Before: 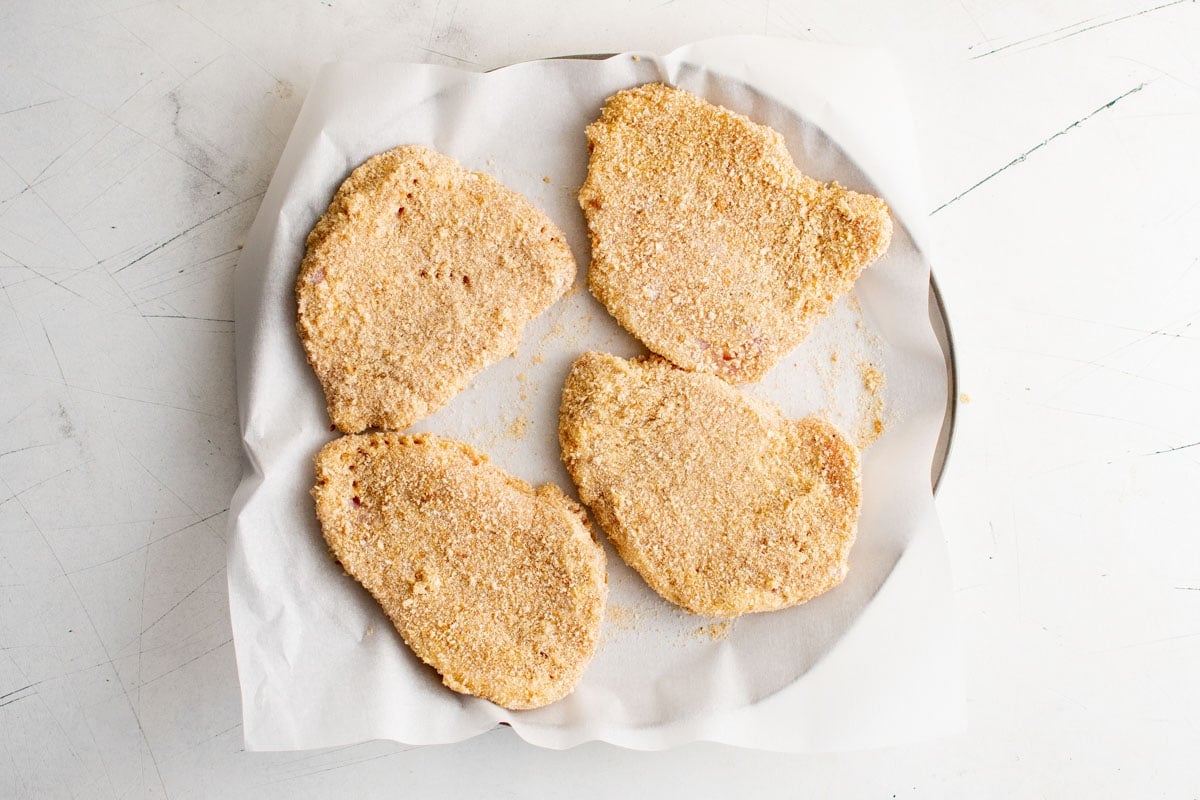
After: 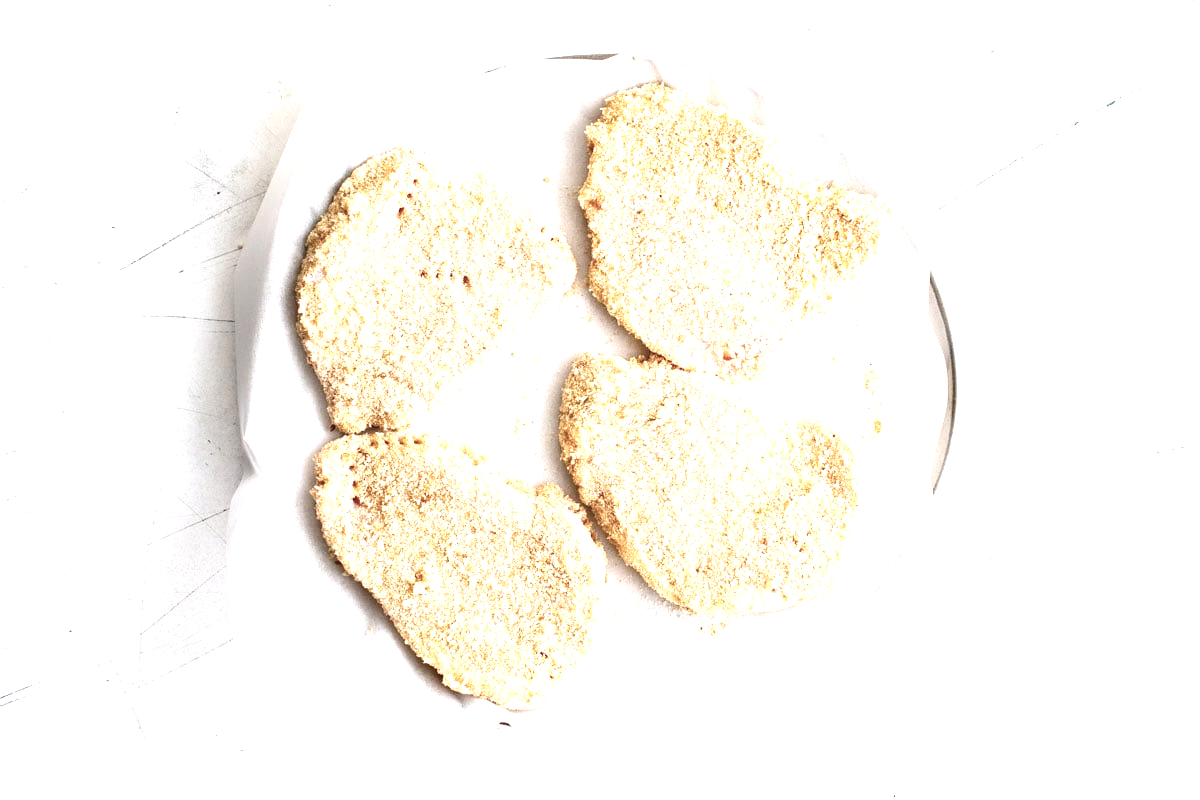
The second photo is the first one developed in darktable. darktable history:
white balance: red 0.974, blue 1.044
contrast brightness saturation: contrast 0.1, saturation -0.36
exposure: black level correction 0, exposure 1.3 EV, compensate exposure bias true, compensate highlight preservation false
